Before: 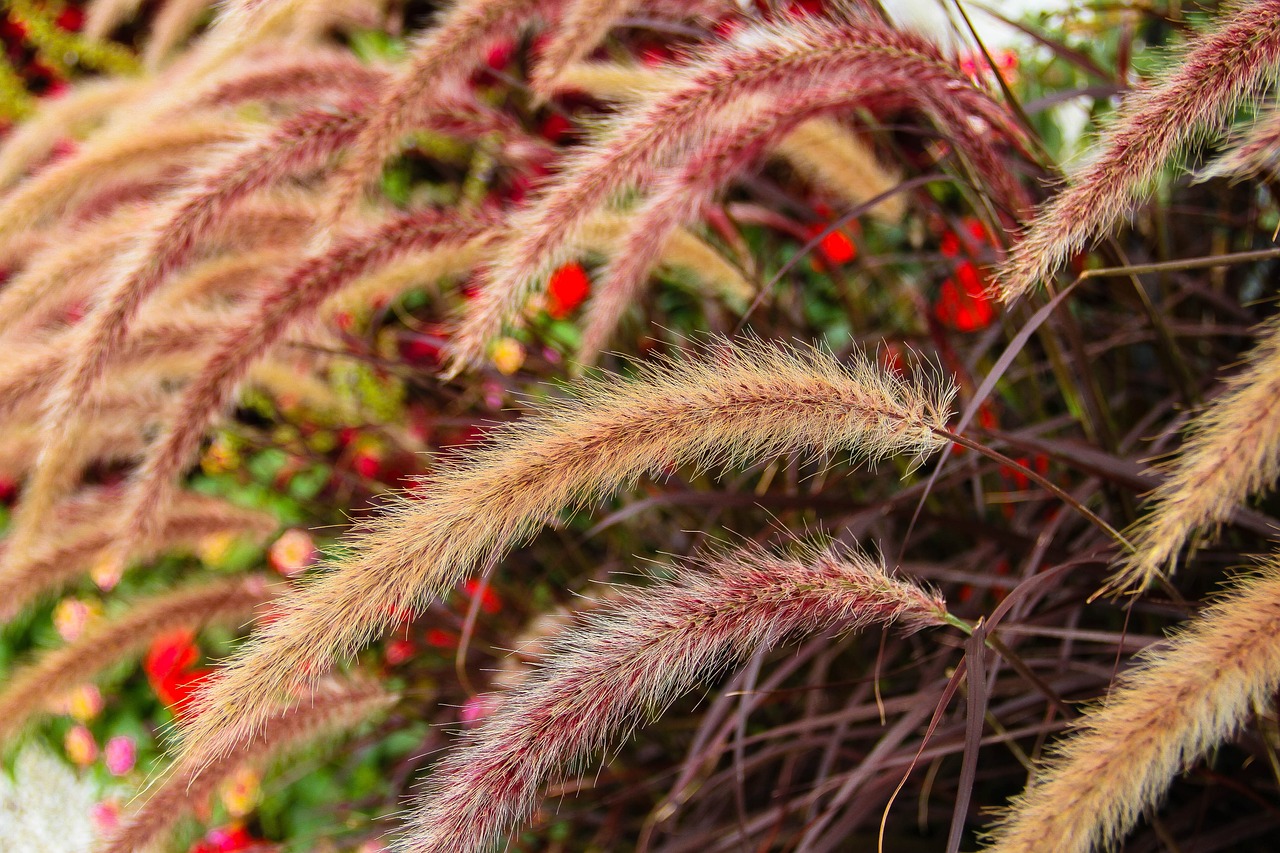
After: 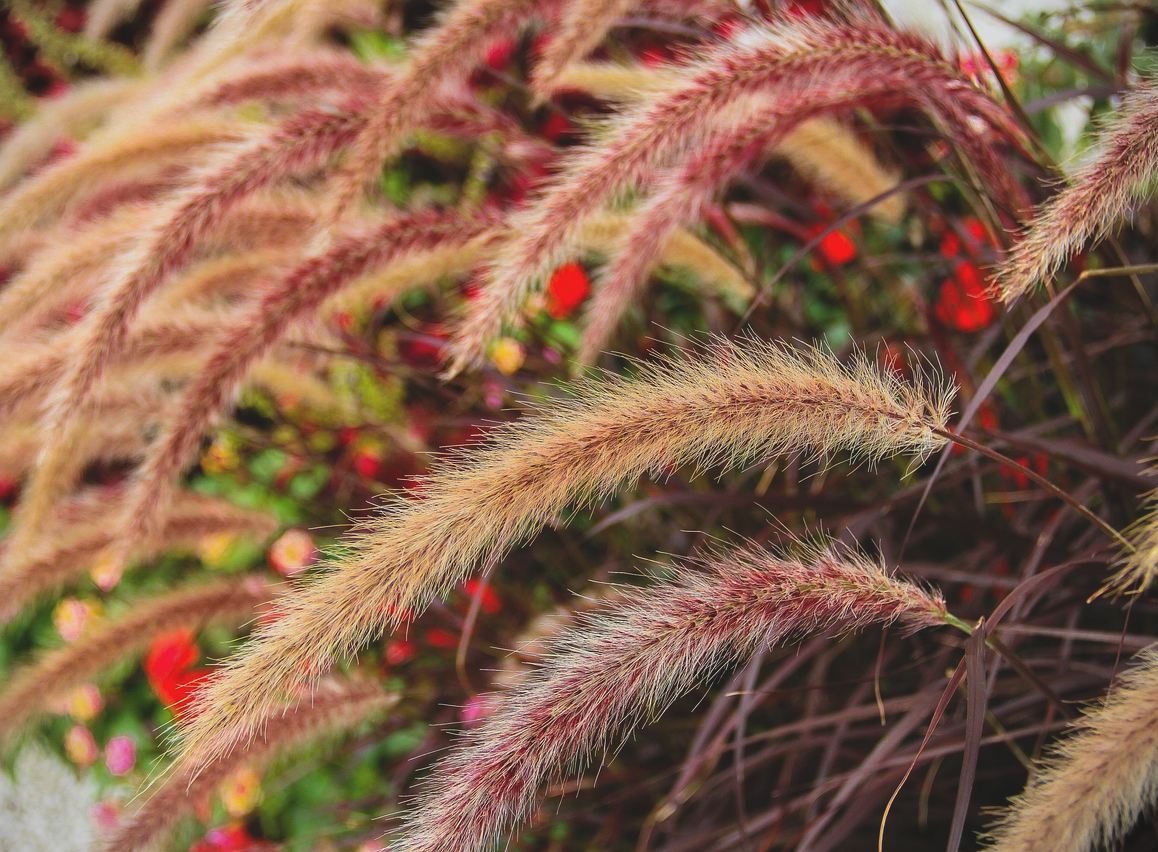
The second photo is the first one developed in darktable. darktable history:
vignetting: fall-off start 97.18%, width/height ratio 1.181
exposure: black level correction -0.013, exposure -0.191 EV, compensate exposure bias true, compensate highlight preservation false
crop: right 9.51%, bottom 0.025%
